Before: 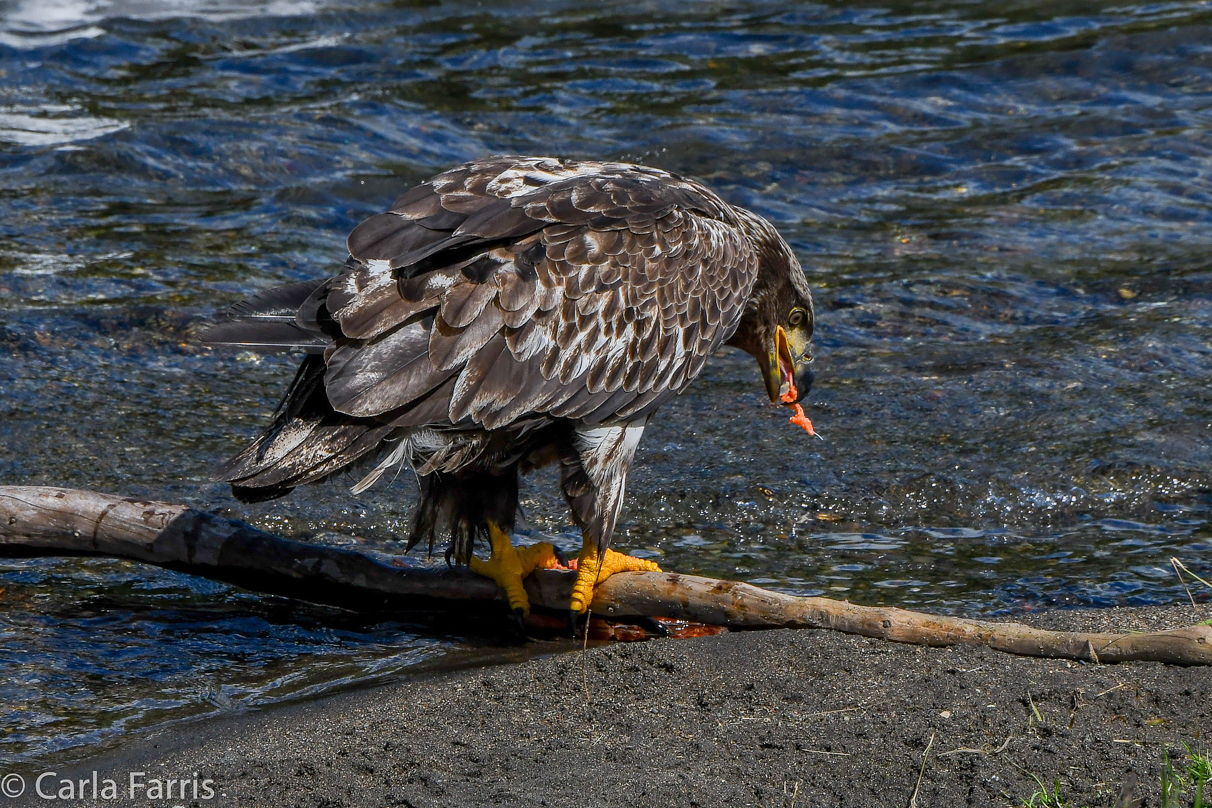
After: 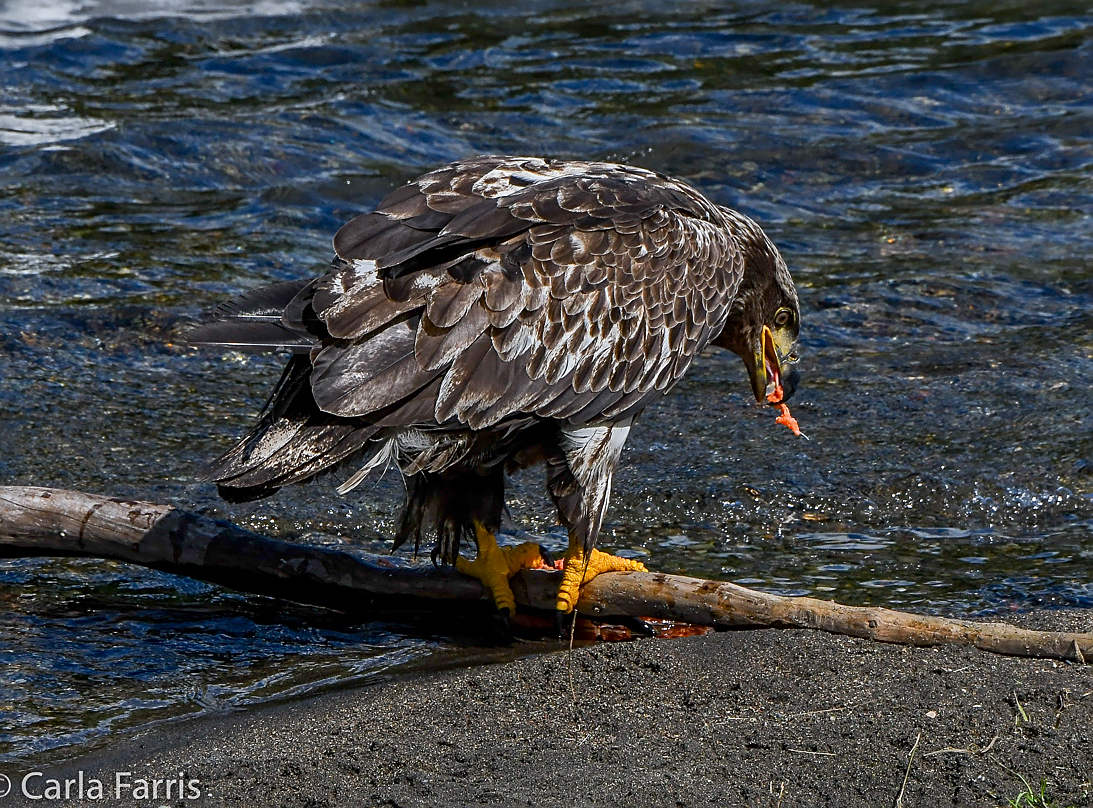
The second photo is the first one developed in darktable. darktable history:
crop and rotate: left 1.183%, right 8.566%
contrast brightness saturation: contrast 0.03, brightness -0.036
sharpen: on, module defaults
